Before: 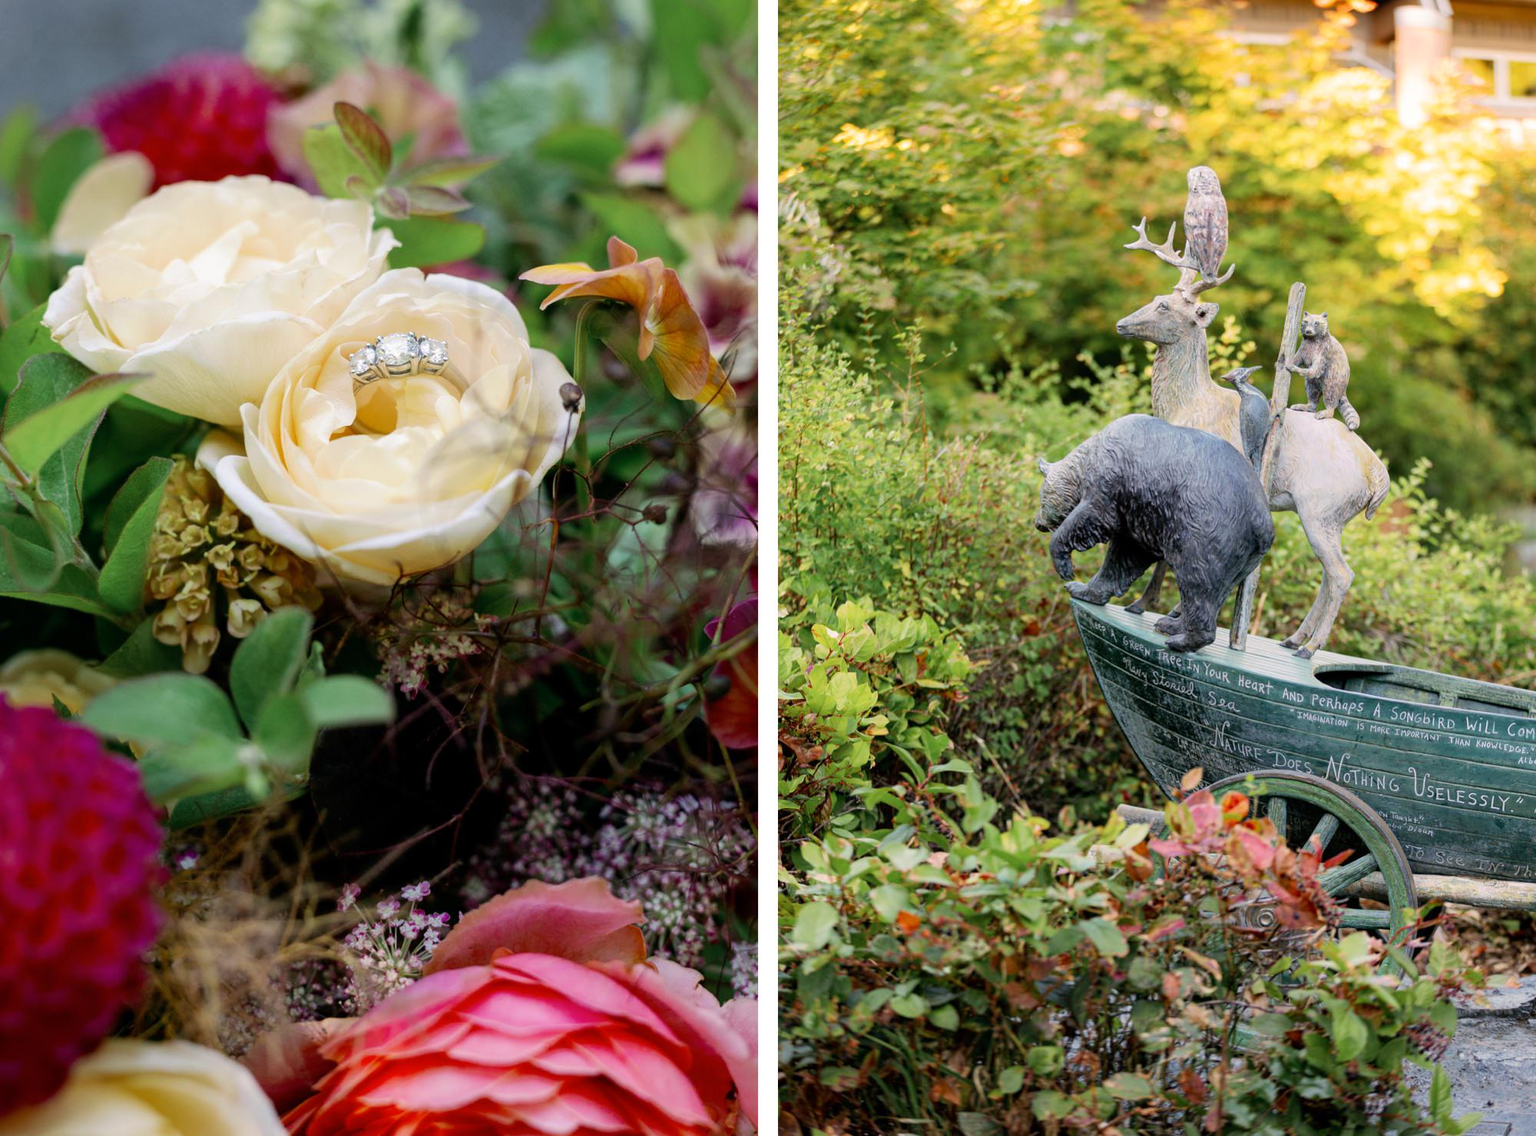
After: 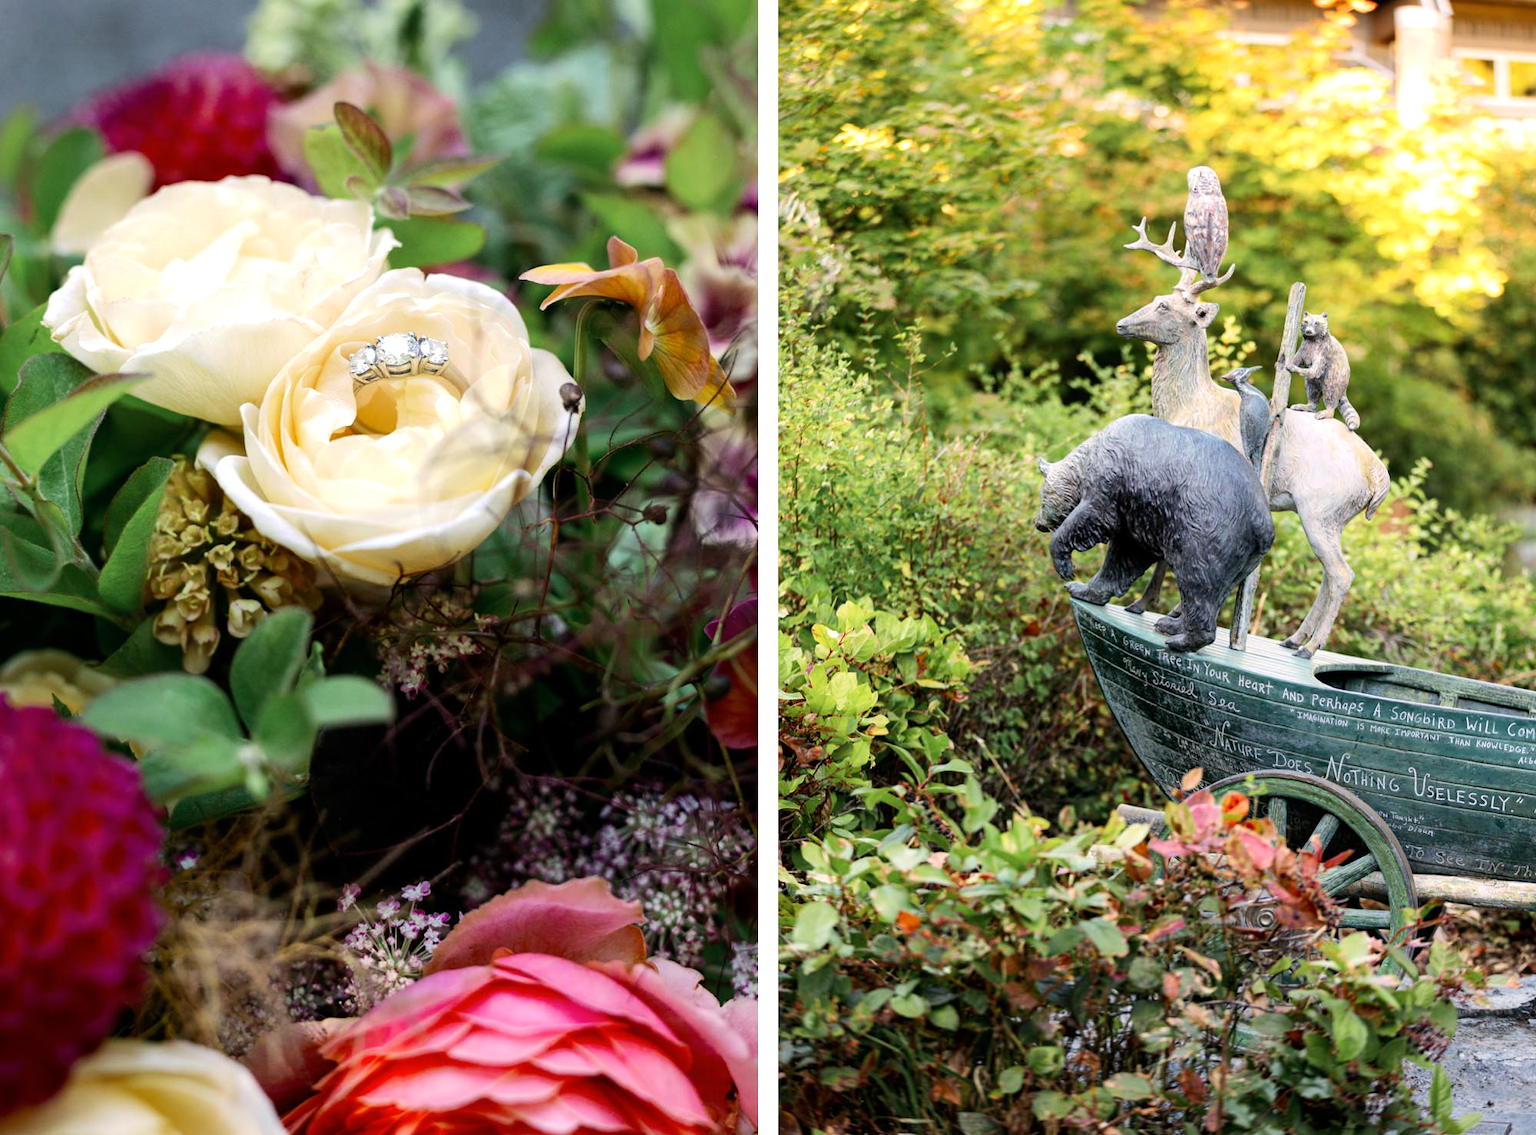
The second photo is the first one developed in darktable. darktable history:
tone equalizer: -8 EV -0.417 EV, -7 EV -0.389 EV, -6 EV -0.333 EV, -5 EV -0.222 EV, -3 EV 0.222 EV, -2 EV 0.333 EV, -1 EV 0.389 EV, +0 EV 0.417 EV, edges refinement/feathering 500, mask exposure compensation -1.57 EV, preserve details no
exposure: compensate highlight preservation false
